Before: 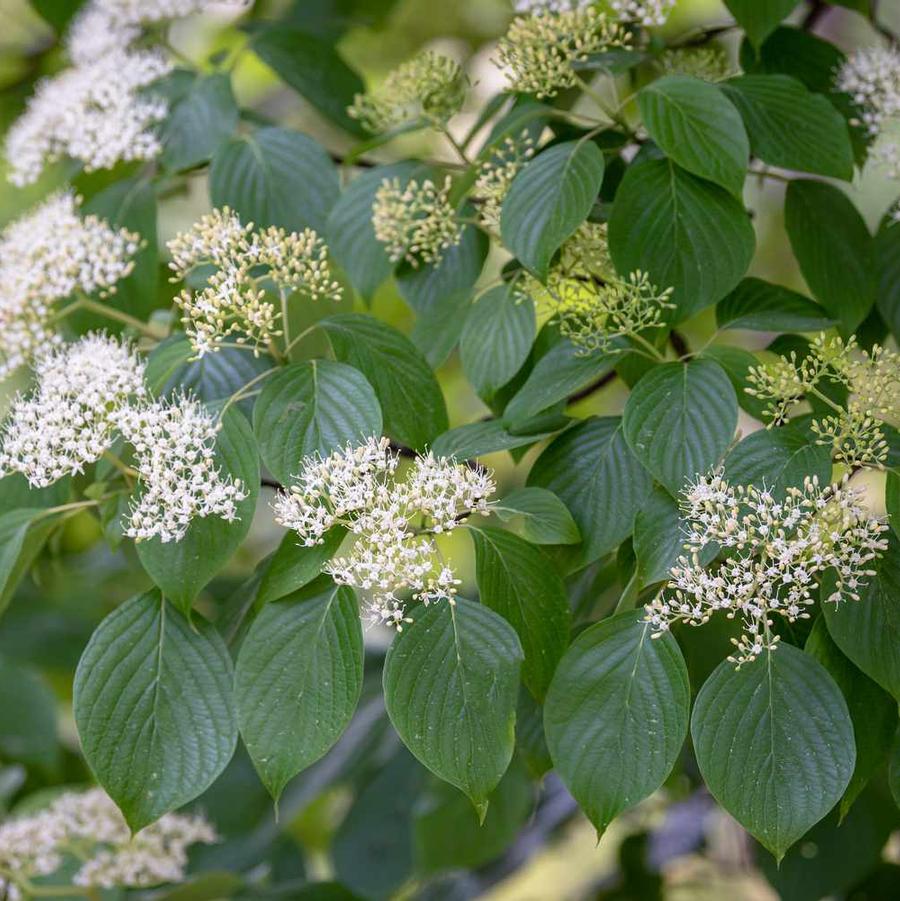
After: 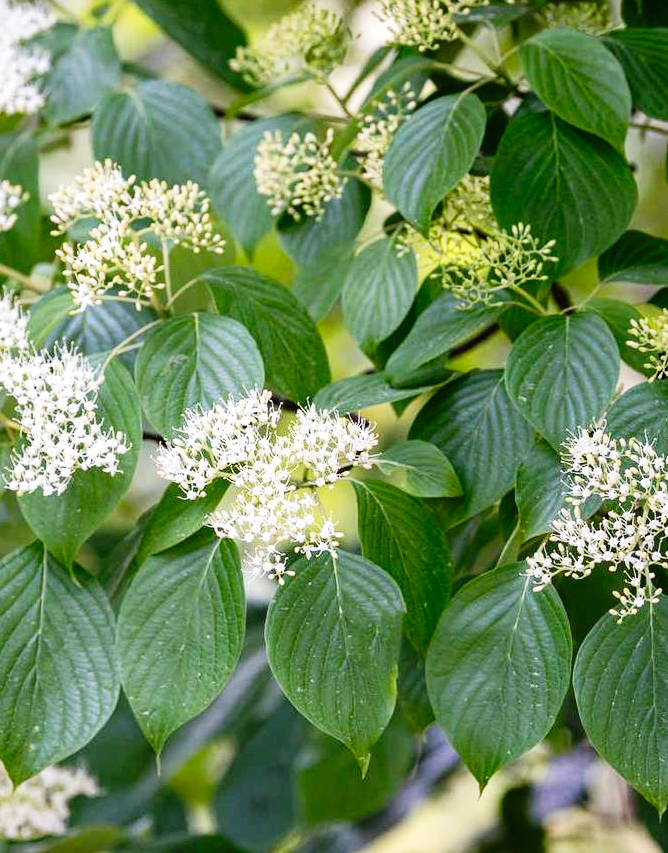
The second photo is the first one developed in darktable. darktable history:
tone equalizer: -8 EV -0.442 EV, -7 EV -0.407 EV, -6 EV -0.366 EV, -5 EV -0.192 EV, -3 EV 0.19 EV, -2 EV 0.333 EV, -1 EV 0.406 EV, +0 EV 0.433 EV, edges refinement/feathering 500, mask exposure compensation -1.57 EV, preserve details no
tone curve: curves: ch0 [(0, 0.003) (0.044, 0.032) (0.12, 0.089) (0.19, 0.175) (0.271, 0.294) (0.457, 0.546) (0.588, 0.71) (0.701, 0.815) (0.86, 0.922) (1, 0.982)]; ch1 [(0, 0) (0.247, 0.215) (0.433, 0.382) (0.466, 0.426) (0.493, 0.481) (0.501, 0.5) (0.517, 0.524) (0.557, 0.582) (0.598, 0.651) (0.671, 0.735) (0.796, 0.85) (1, 1)]; ch2 [(0, 0) (0.249, 0.216) (0.357, 0.317) (0.448, 0.432) (0.478, 0.492) (0.498, 0.499) (0.517, 0.53) (0.537, 0.57) (0.569, 0.623) (0.61, 0.663) (0.706, 0.75) (0.808, 0.809) (0.991, 0.968)], preserve colors none
crop and rotate: left 13.222%, top 5.284%, right 12.521%
